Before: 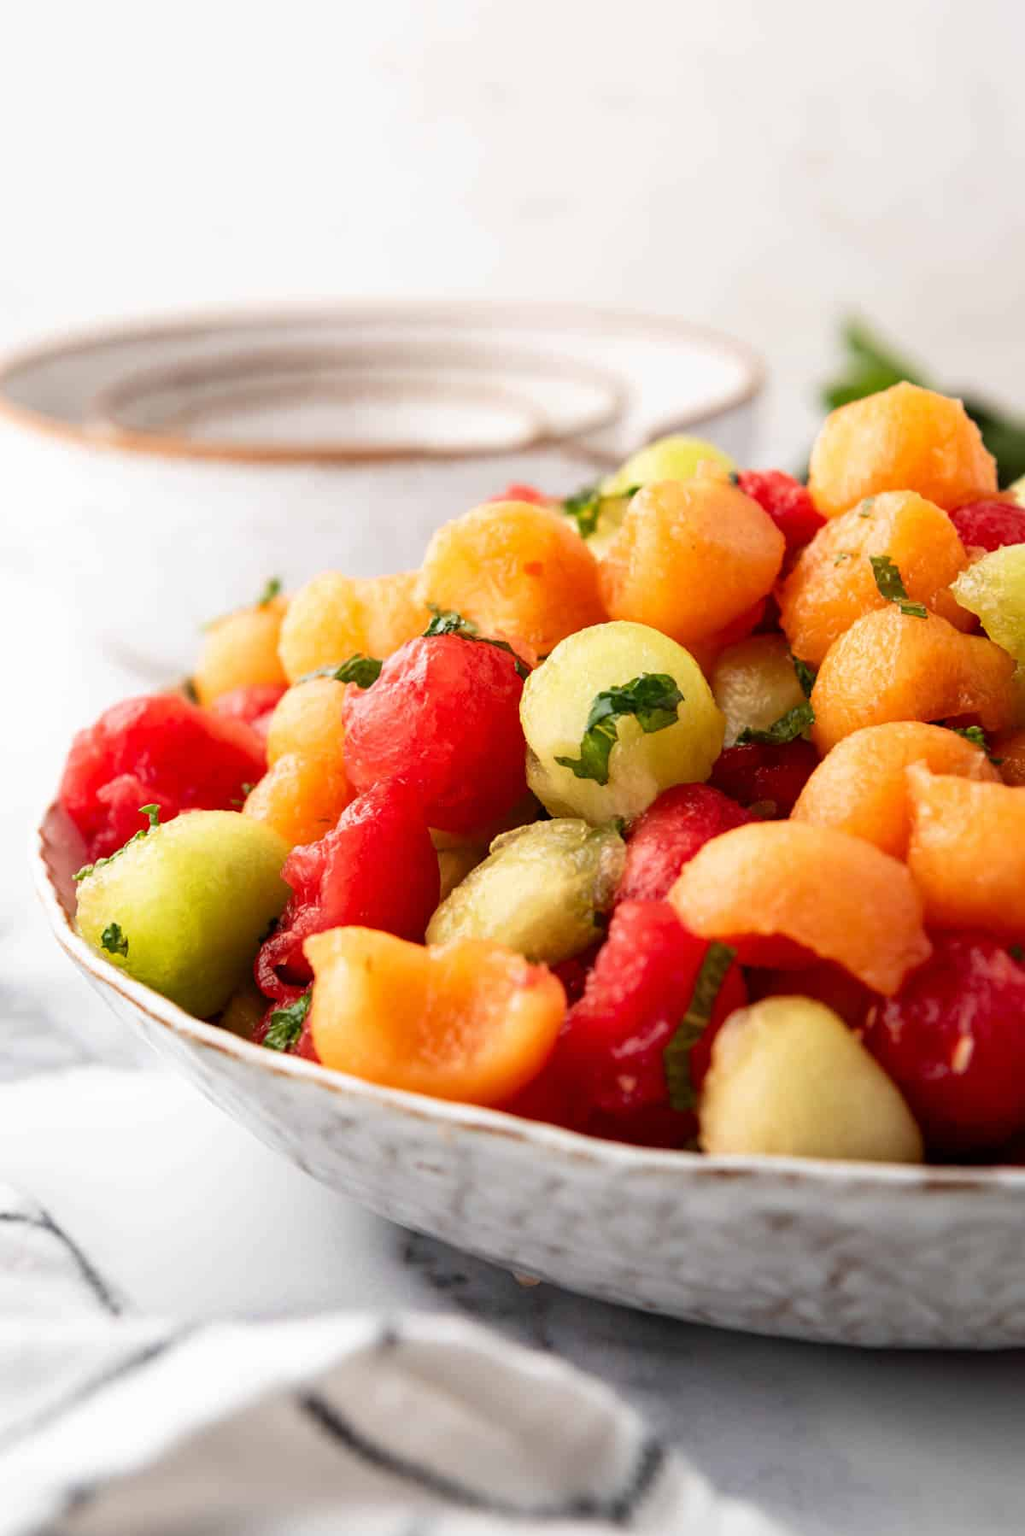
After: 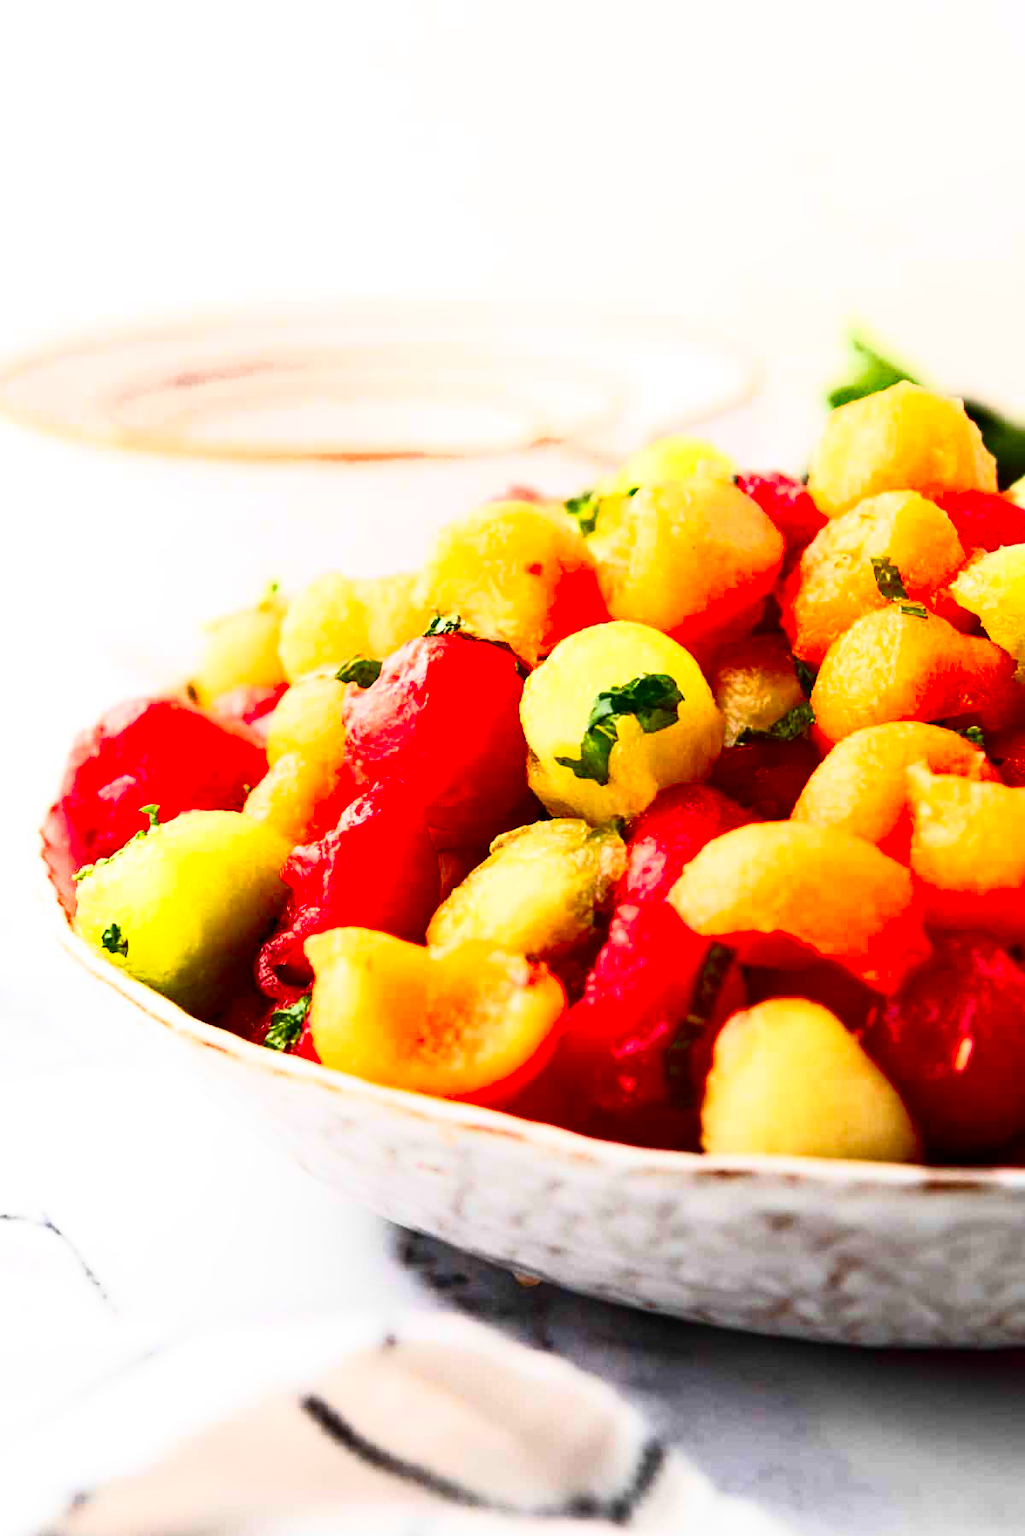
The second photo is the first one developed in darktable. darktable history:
shadows and highlights: shadows -63.81, white point adjustment -5.28, highlights 59.82
exposure: exposure 0.253 EV, compensate highlight preservation false
contrast brightness saturation: contrast 0.259, brightness 0.017, saturation 0.875
